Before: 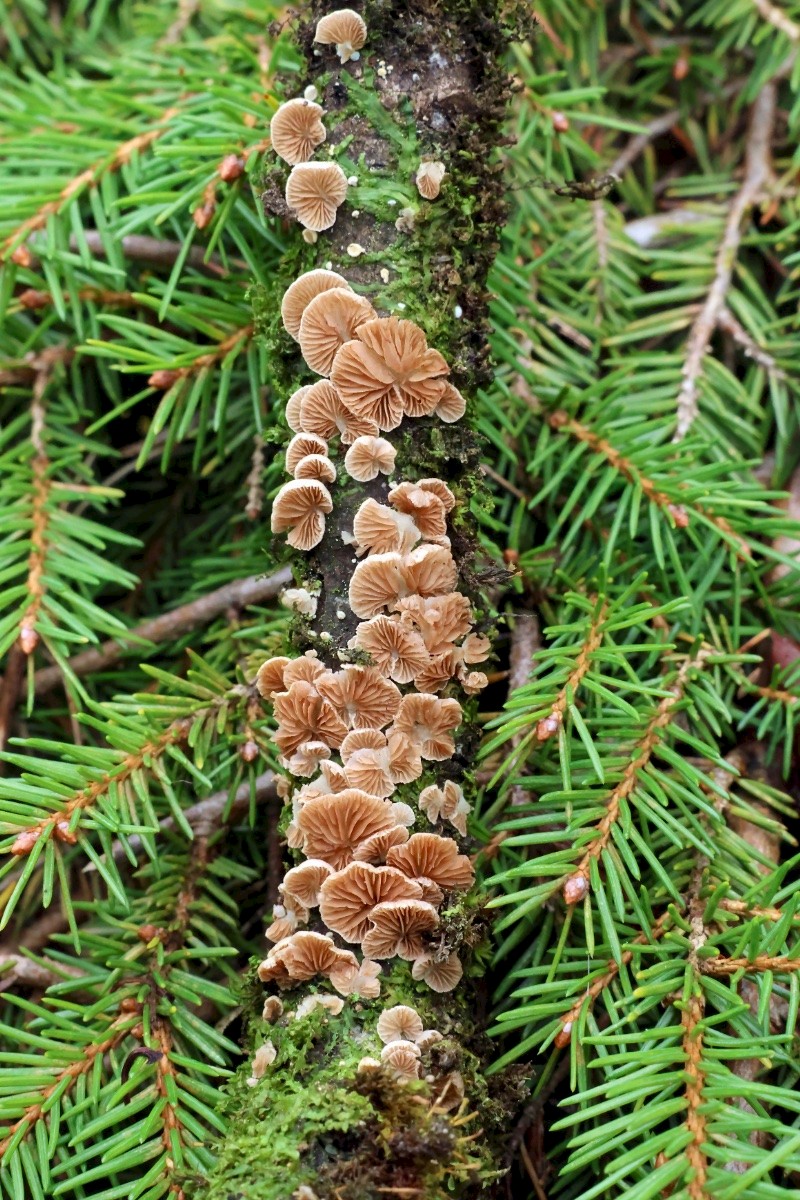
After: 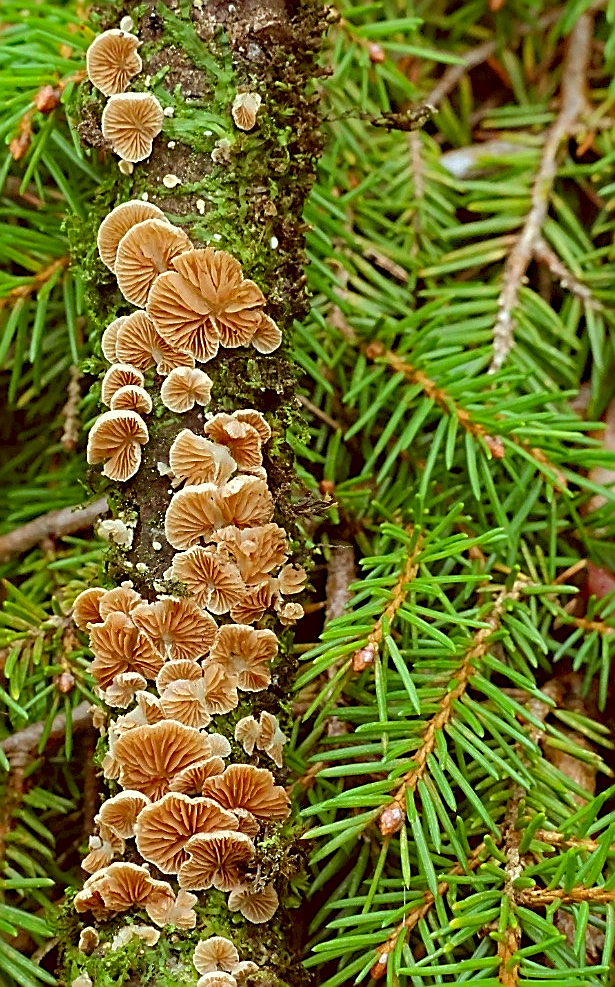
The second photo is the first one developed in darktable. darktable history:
shadows and highlights: on, module defaults
haze removal: strength 0.29, distance 0.25, compatibility mode true, adaptive false
crop: left 23.095%, top 5.827%, bottom 11.854%
color correction: highlights a* -5.3, highlights b* 9.8, shadows a* 9.8, shadows b* 24.26
sharpen: radius 1.685, amount 1.294
